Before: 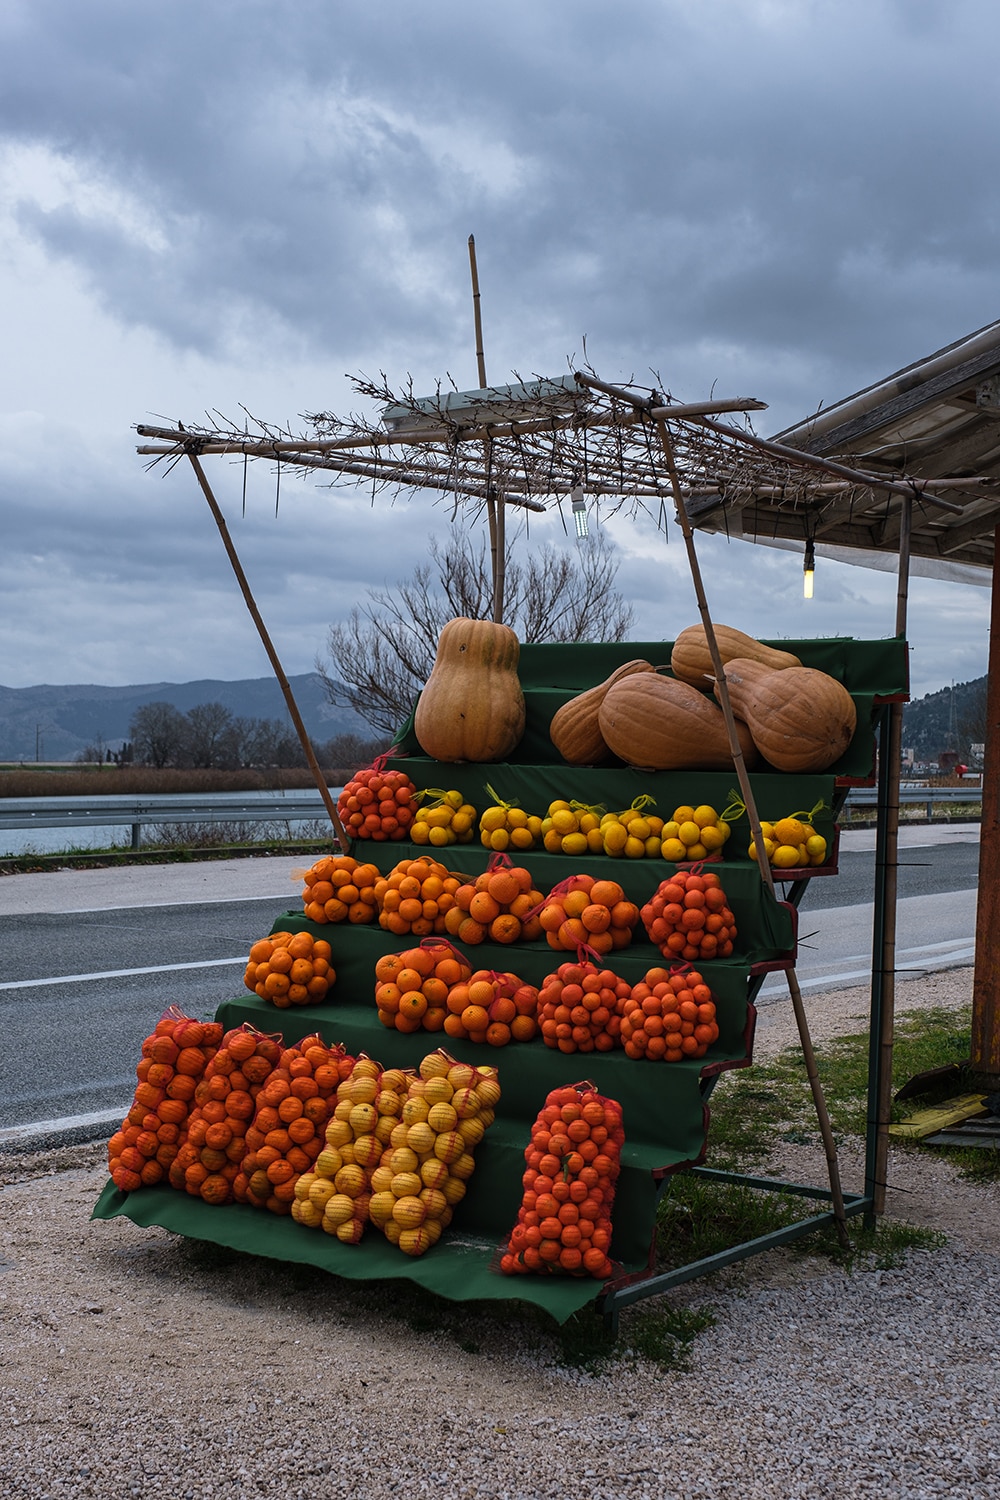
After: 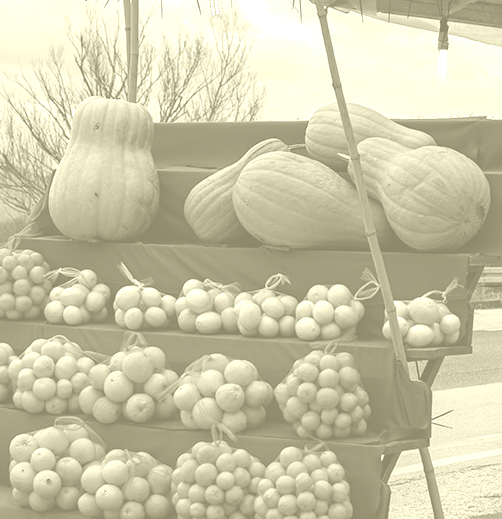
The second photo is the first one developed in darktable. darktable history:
crop: left 36.607%, top 34.735%, right 13.146%, bottom 30.611%
color correction: highlights a* 10.21, highlights b* 9.79, shadows a* 8.61, shadows b* 7.88, saturation 0.8
exposure: black level correction 0.001, exposure 0.955 EV, compensate exposure bias true, compensate highlight preservation false
colorize: hue 43.2°, saturation 40%, version 1
